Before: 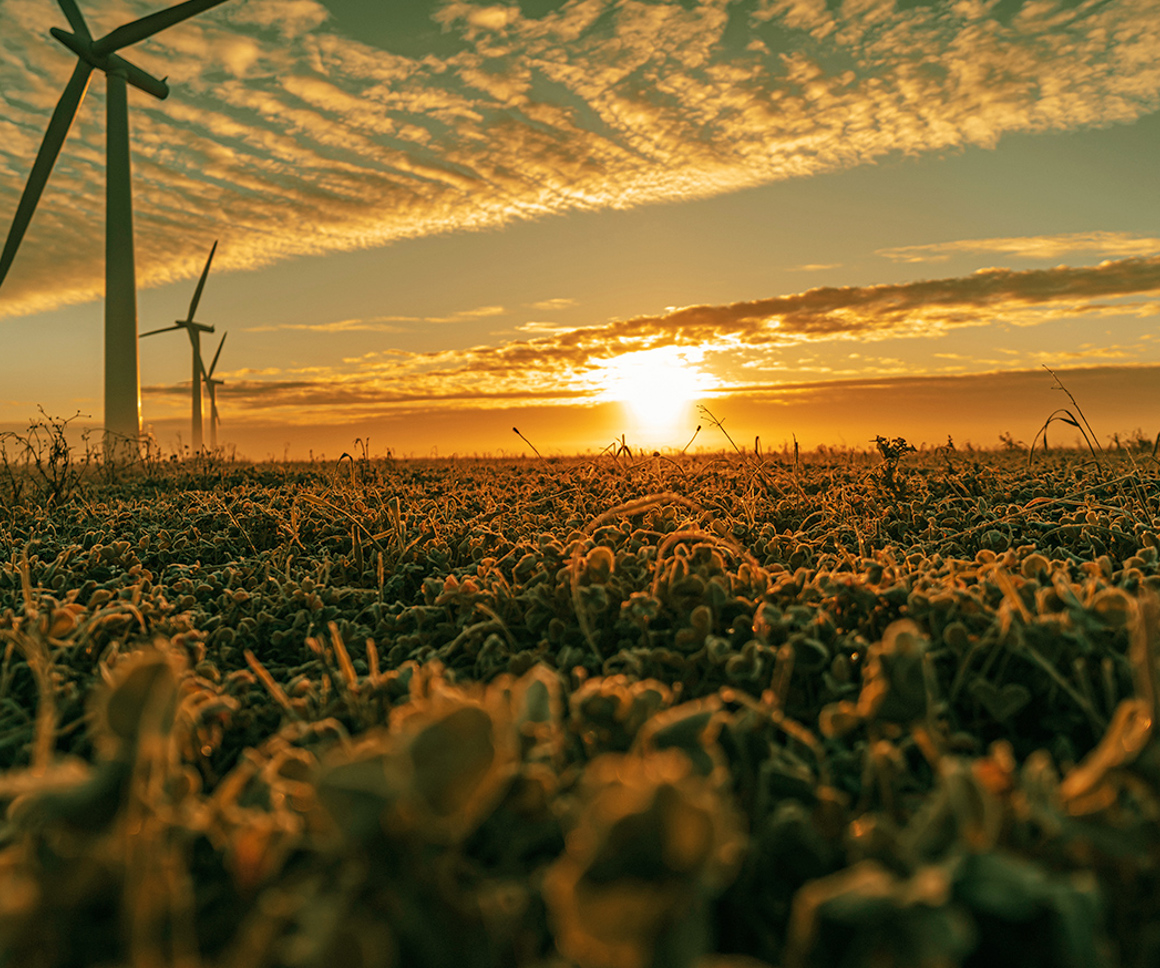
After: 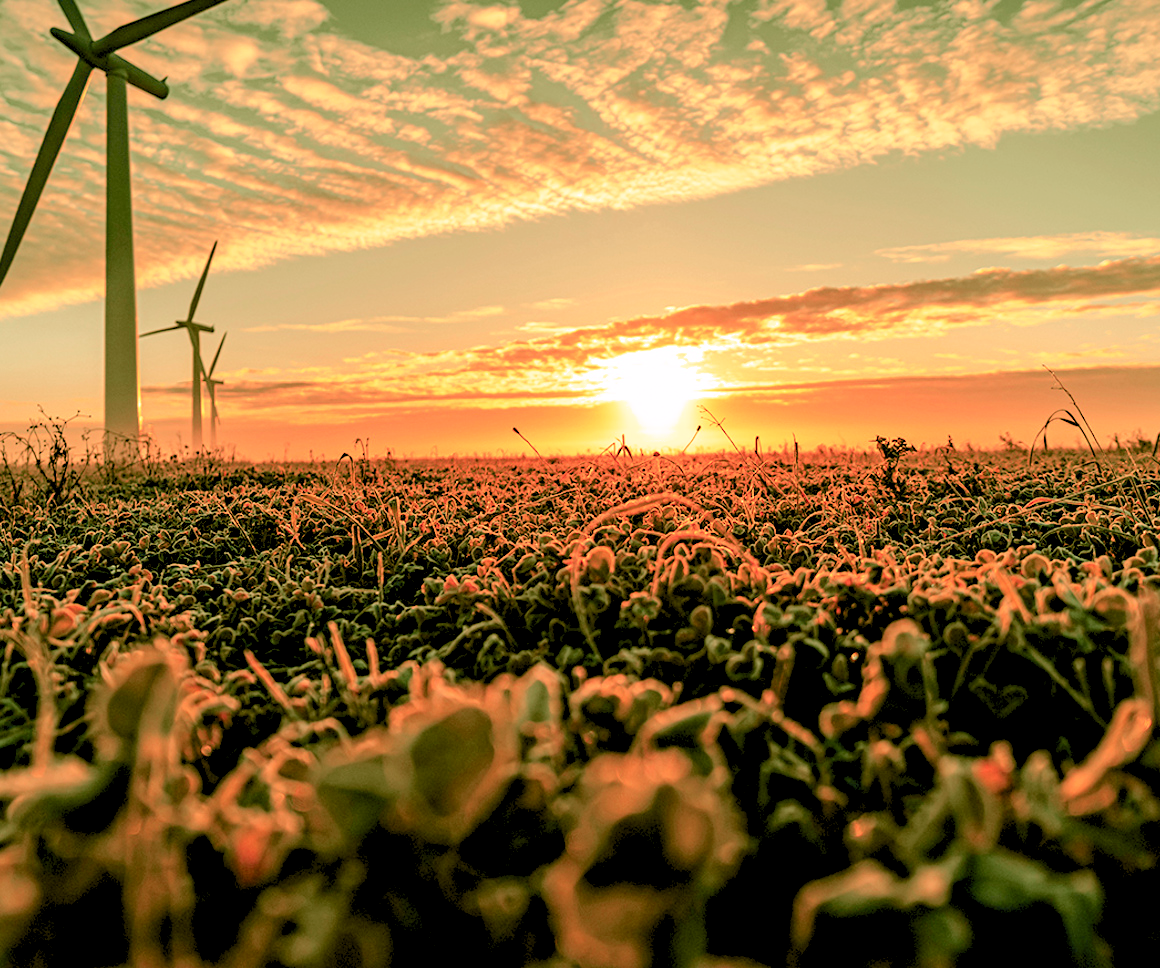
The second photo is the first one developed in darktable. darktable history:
tone curve: curves: ch0 [(0, 0) (0.105, 0.068) (0.195, 0.162) (0.283, 0.283) (0.384, 0.404) (0.485, 0.531) (0.638, 0.681) (0.795, 0.879) (1, 0.977)]; ch1 [(0, 0) (0.161, 0.092) (0.35, 0.33) (0.379, 0.401) (0.456, 0.469) (0.498, 0.503) (0.531, 0.537) (0.596, 0.621) (0.635, 0.671) (1, 1)]; ch2 [(0, 0) (0.371, 0.362) (0.437, 0.437) (0.483, 0.484) (0.53, 0.515) (0.56, 0.58) (0.622, 0.606) (1, 1)], color space Lab, independent channels, preserve colors none
levels: levels [0.072, 0.414, 0.976]
